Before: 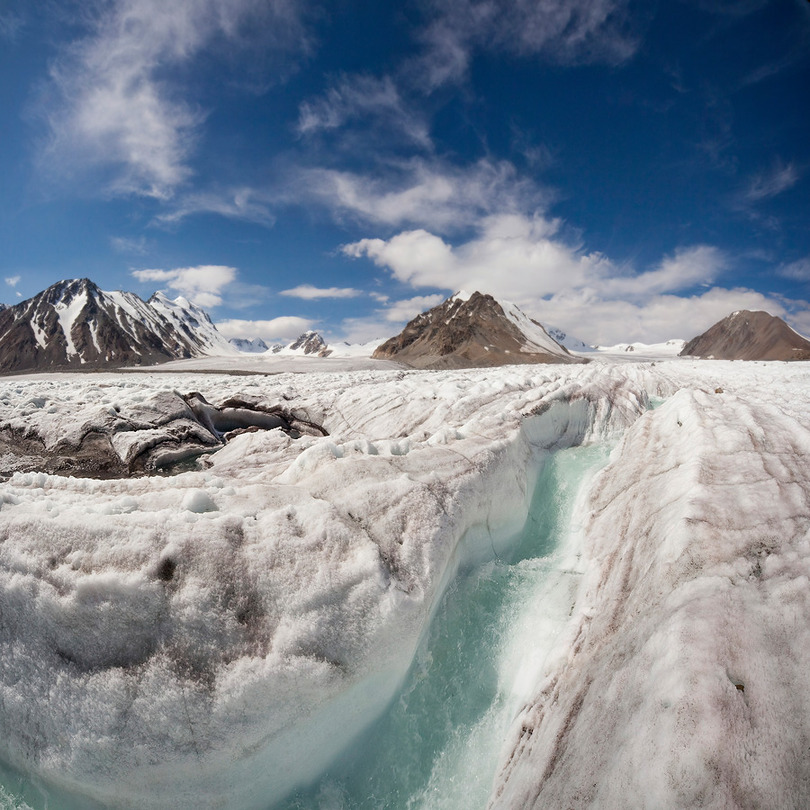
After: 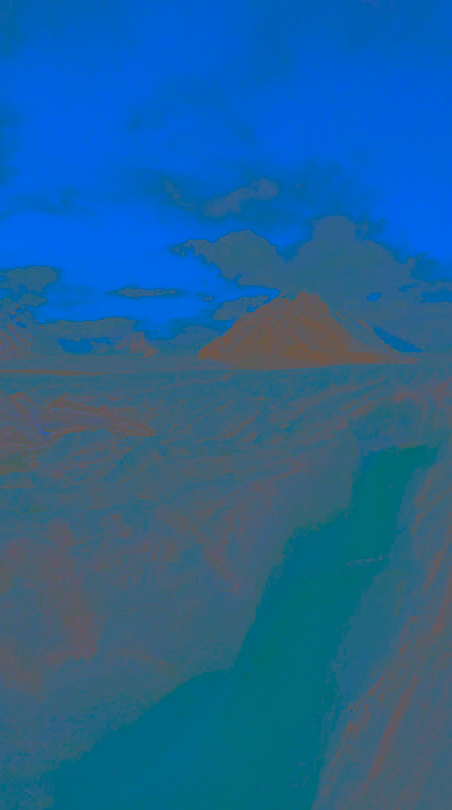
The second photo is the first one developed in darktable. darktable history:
sharpen: amount 1.869
exposure: exposure 0.189 EV, compensate highlight preservation false
crop: left 21.515%, right 22.594%
color calibration: illuminant F (fluorescent), F source F9 (Cool White Deluxe 4150 K) – high CRI, x 0.374, y 0.373, temperature 4150.33 K
color balance rgb: global offset › luminance 0.281%, perceptual saturation grading › global saturation 25.443%, global vibrance 2.488%
contrast brightness saturation: contrast -0.984, brightness -0.178, saturation 0.753
local contrast: detail 115%
